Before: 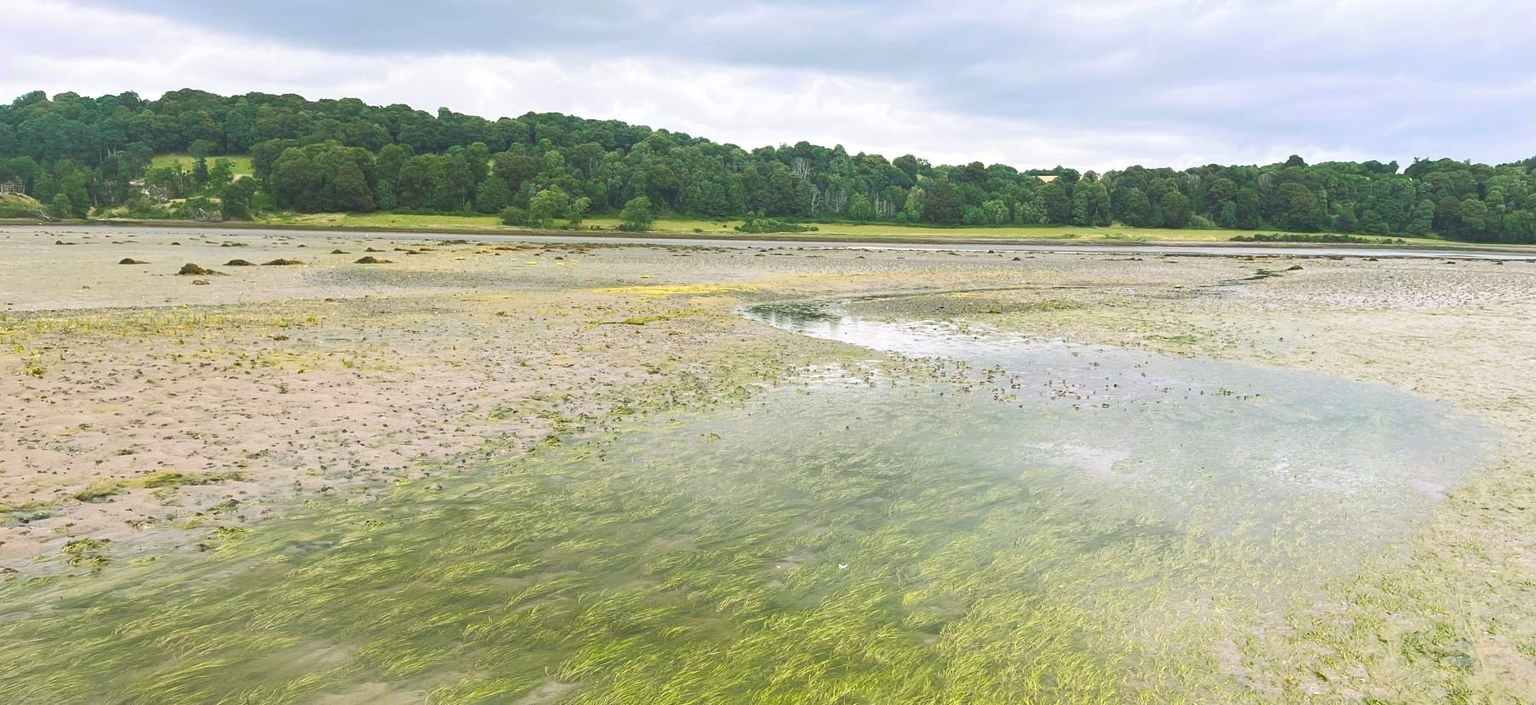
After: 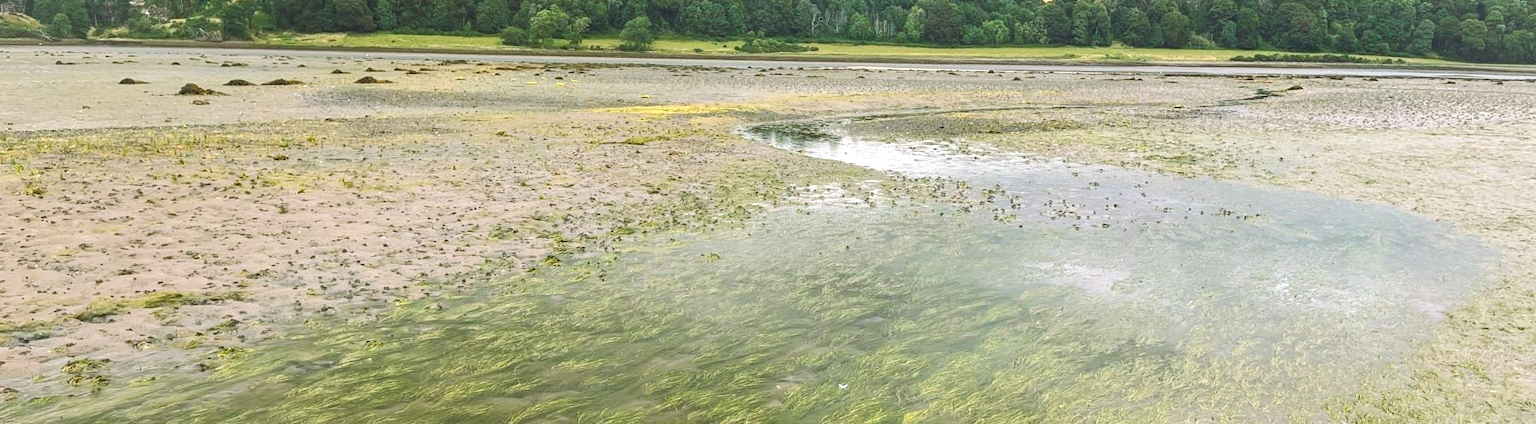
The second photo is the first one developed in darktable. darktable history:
crop and rotate: top 25.634%, bottom 14.024%
local contrast: on, module defaults
vignetting: brightness 0.037, saturation 0.001
